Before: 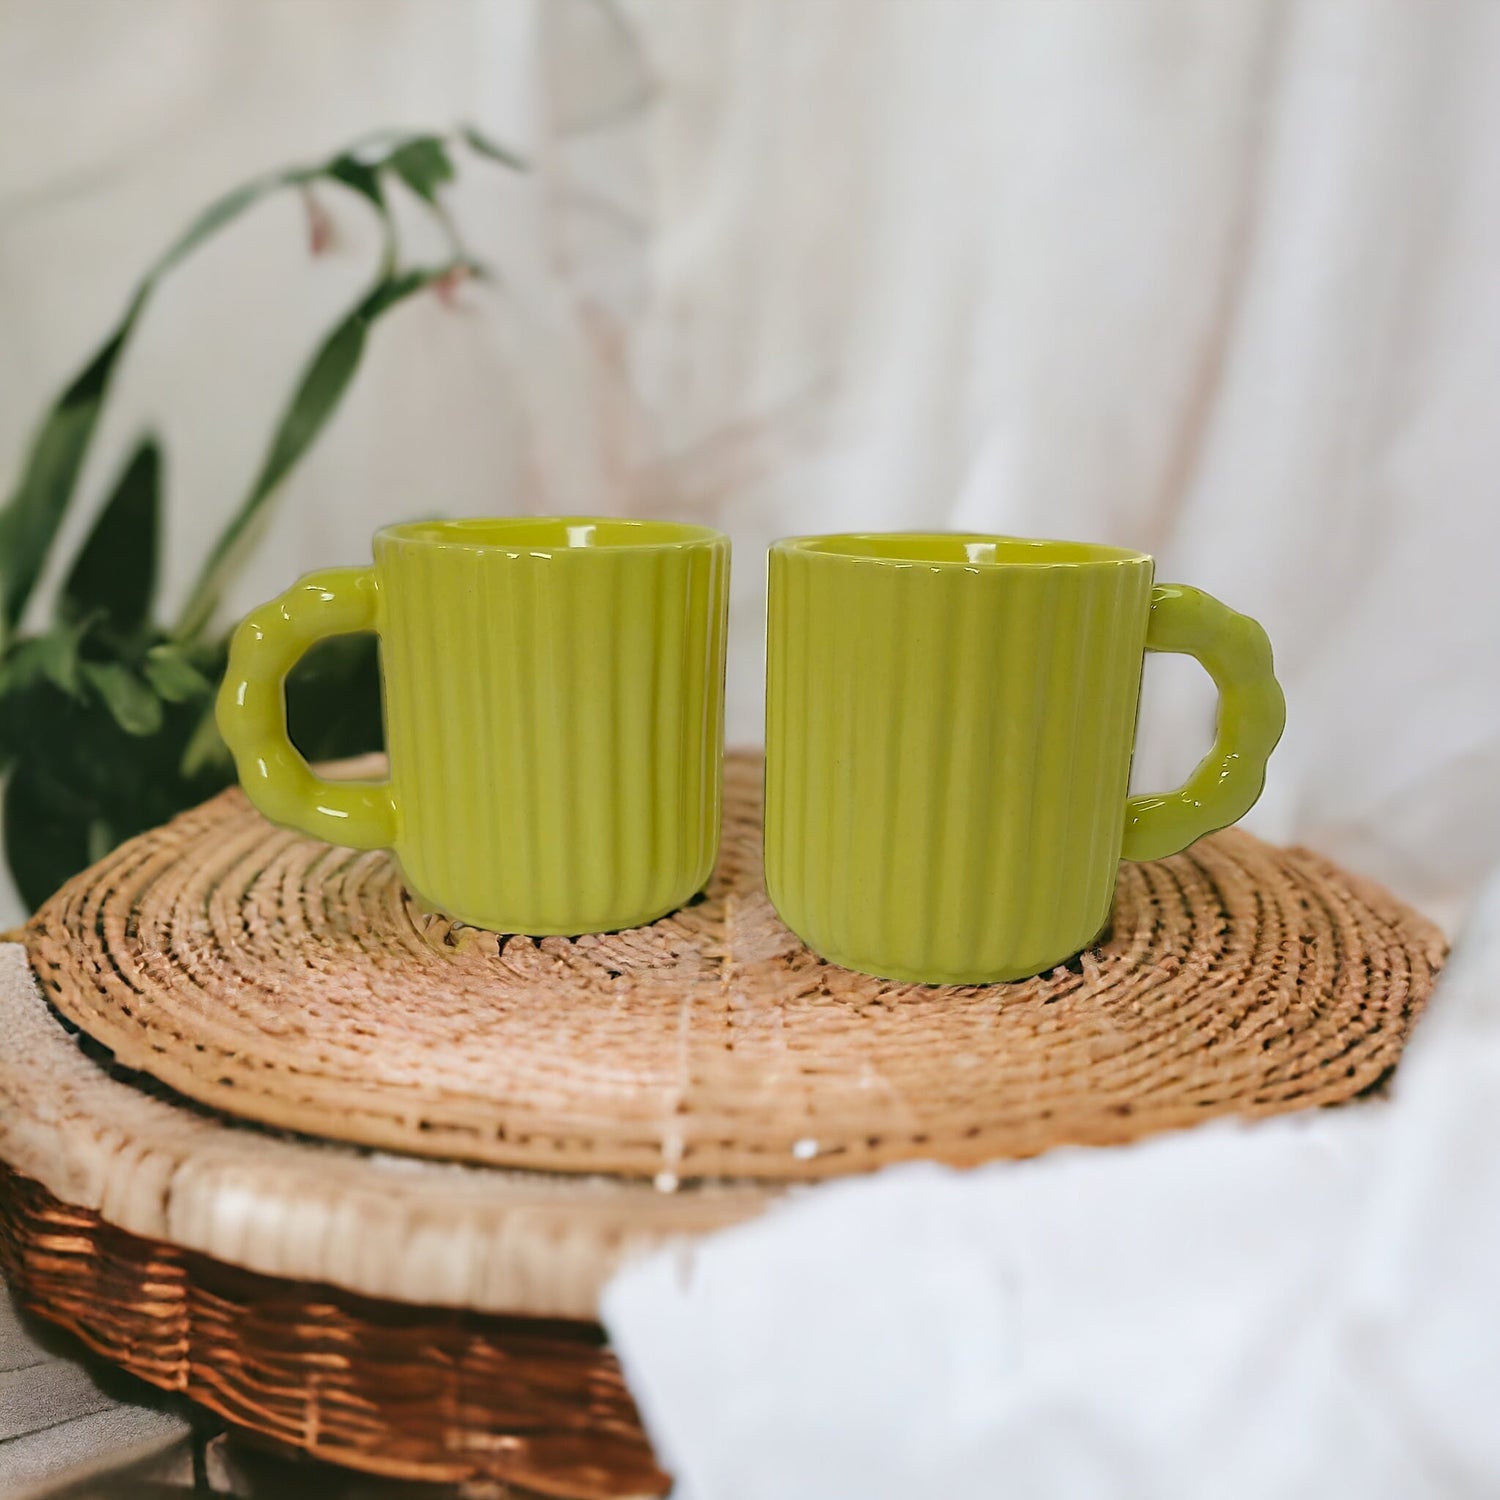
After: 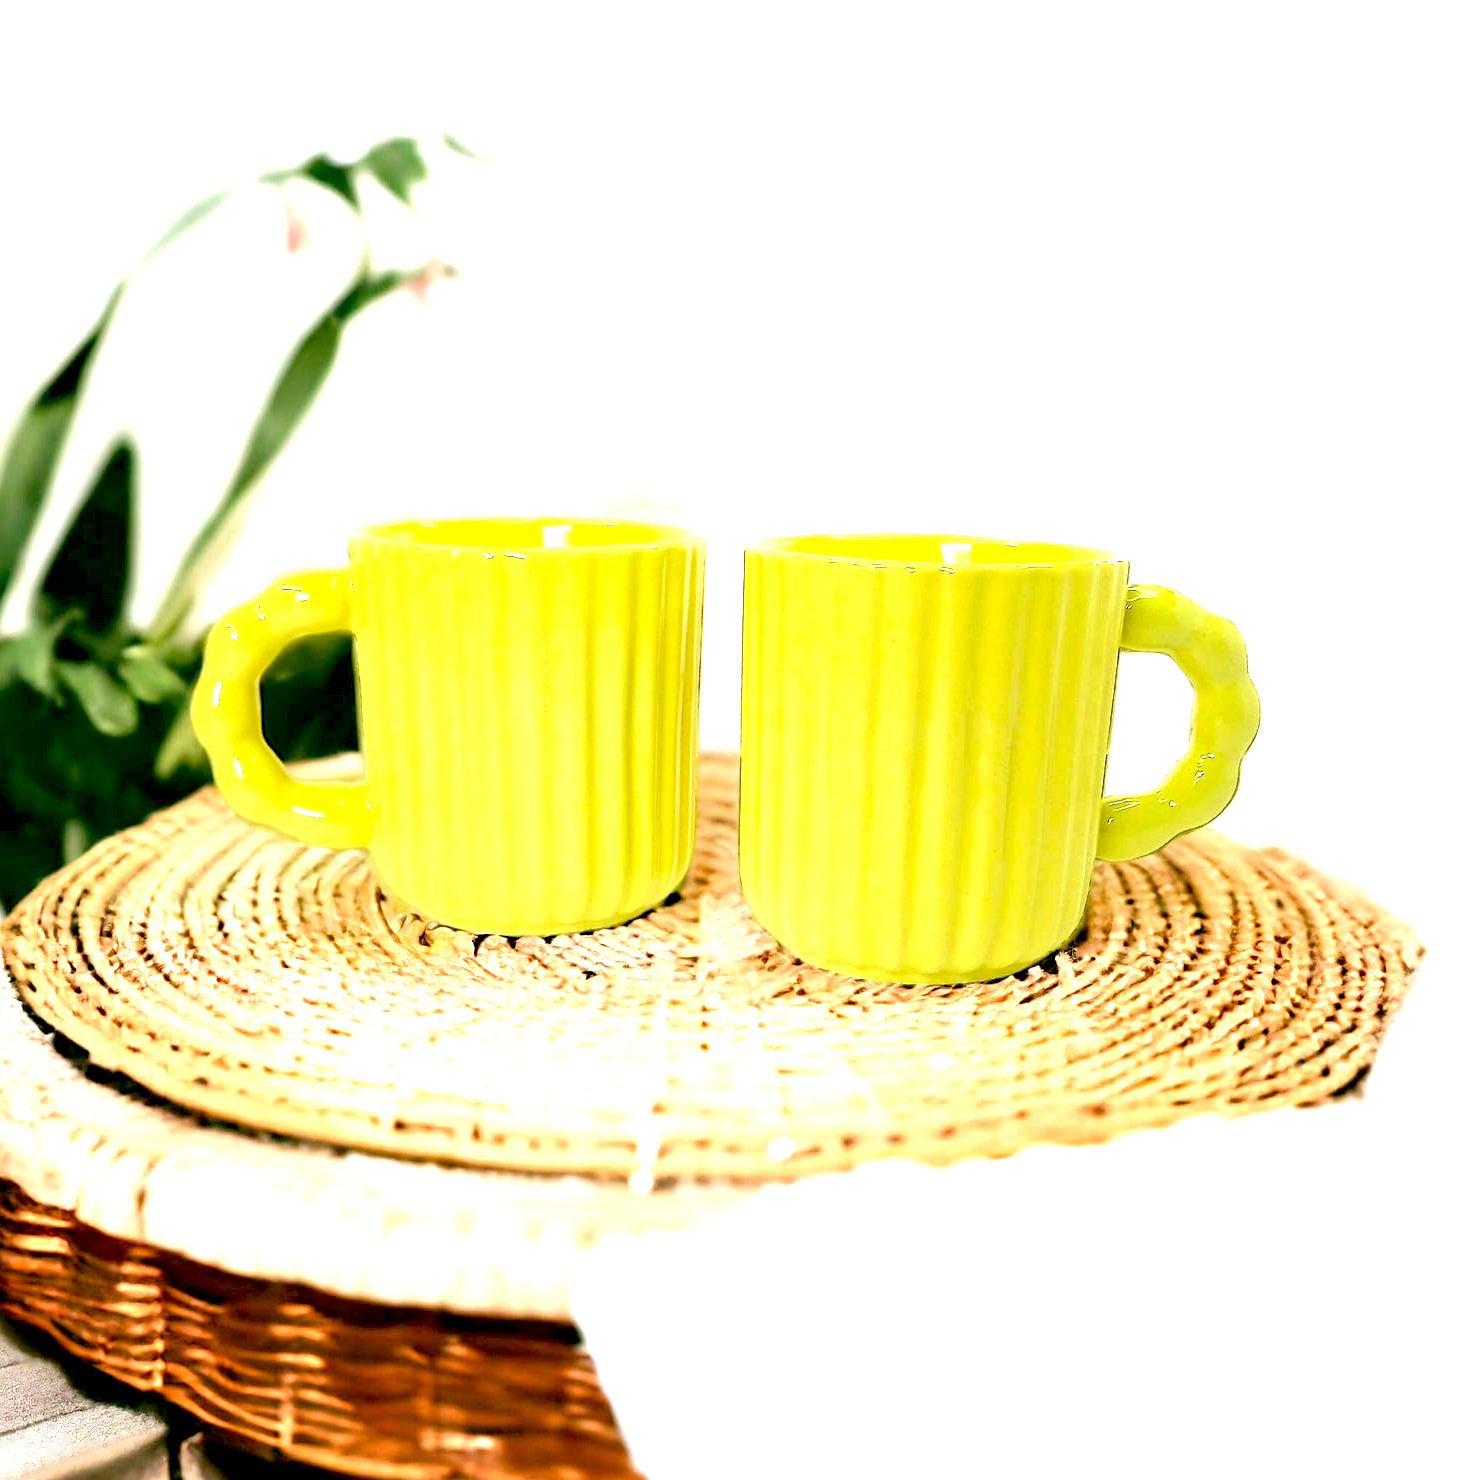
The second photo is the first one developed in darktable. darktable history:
crop and rotate: left 1.774%, right 0.633%, bottom 1.28%
exposure: black level correction 0.016, exposure 1.774 EV, compensate highlight preservation false
